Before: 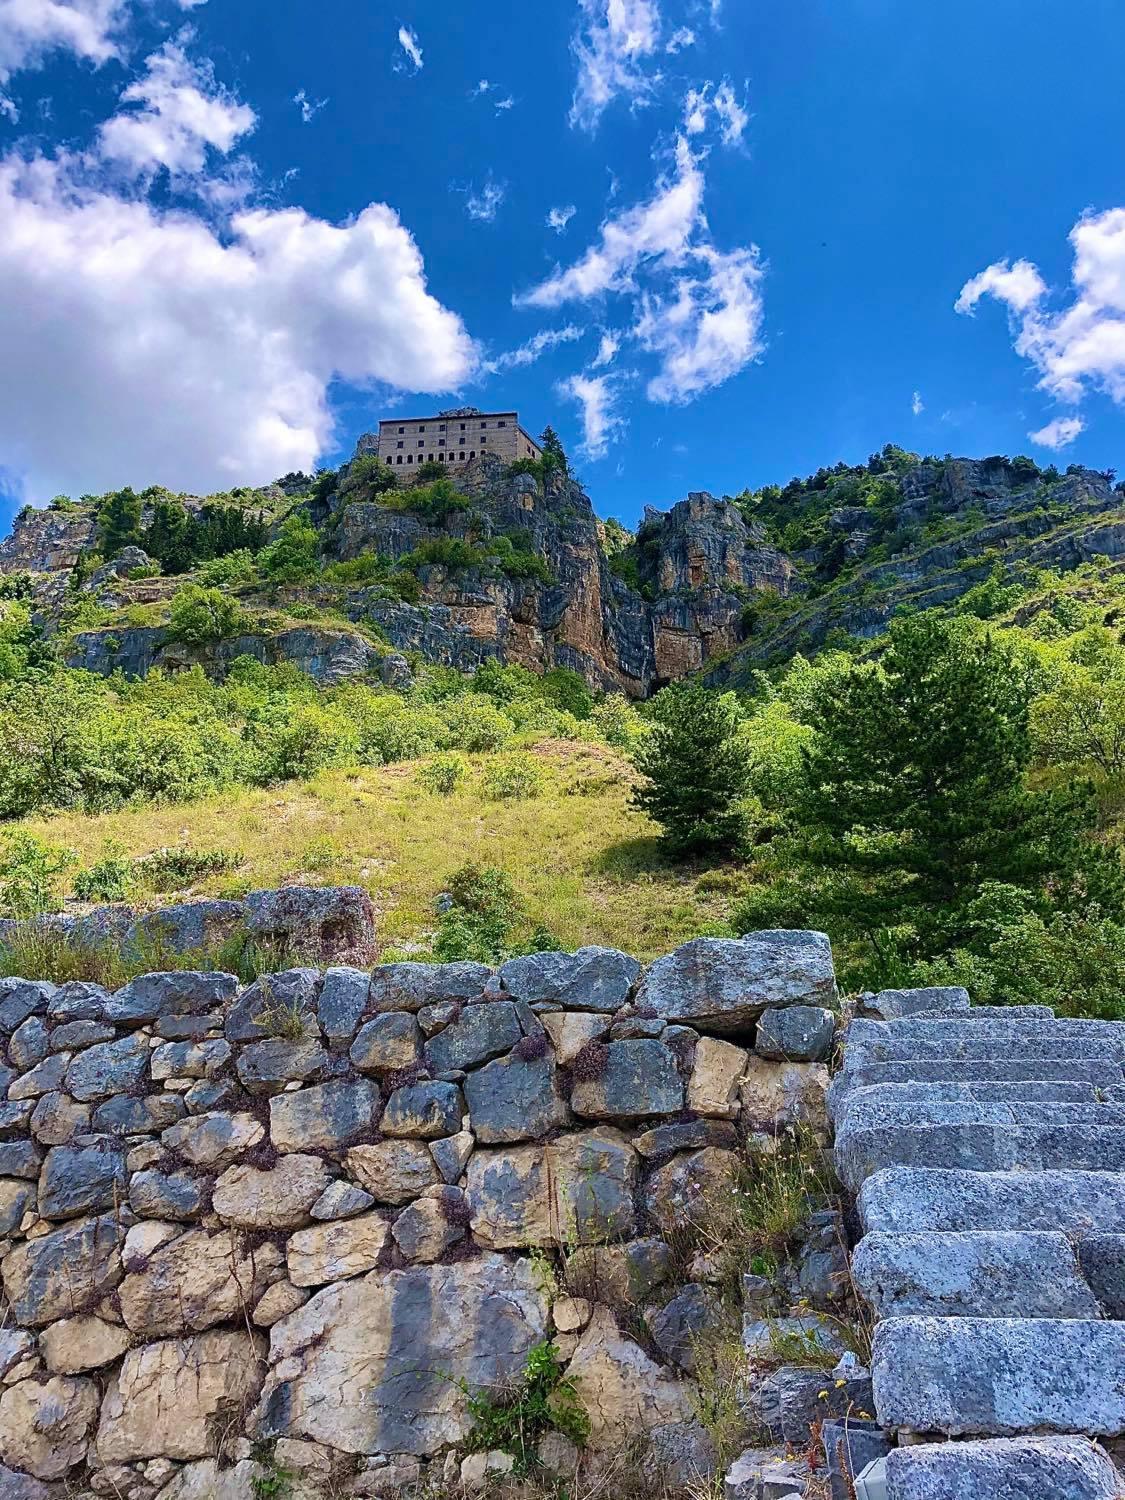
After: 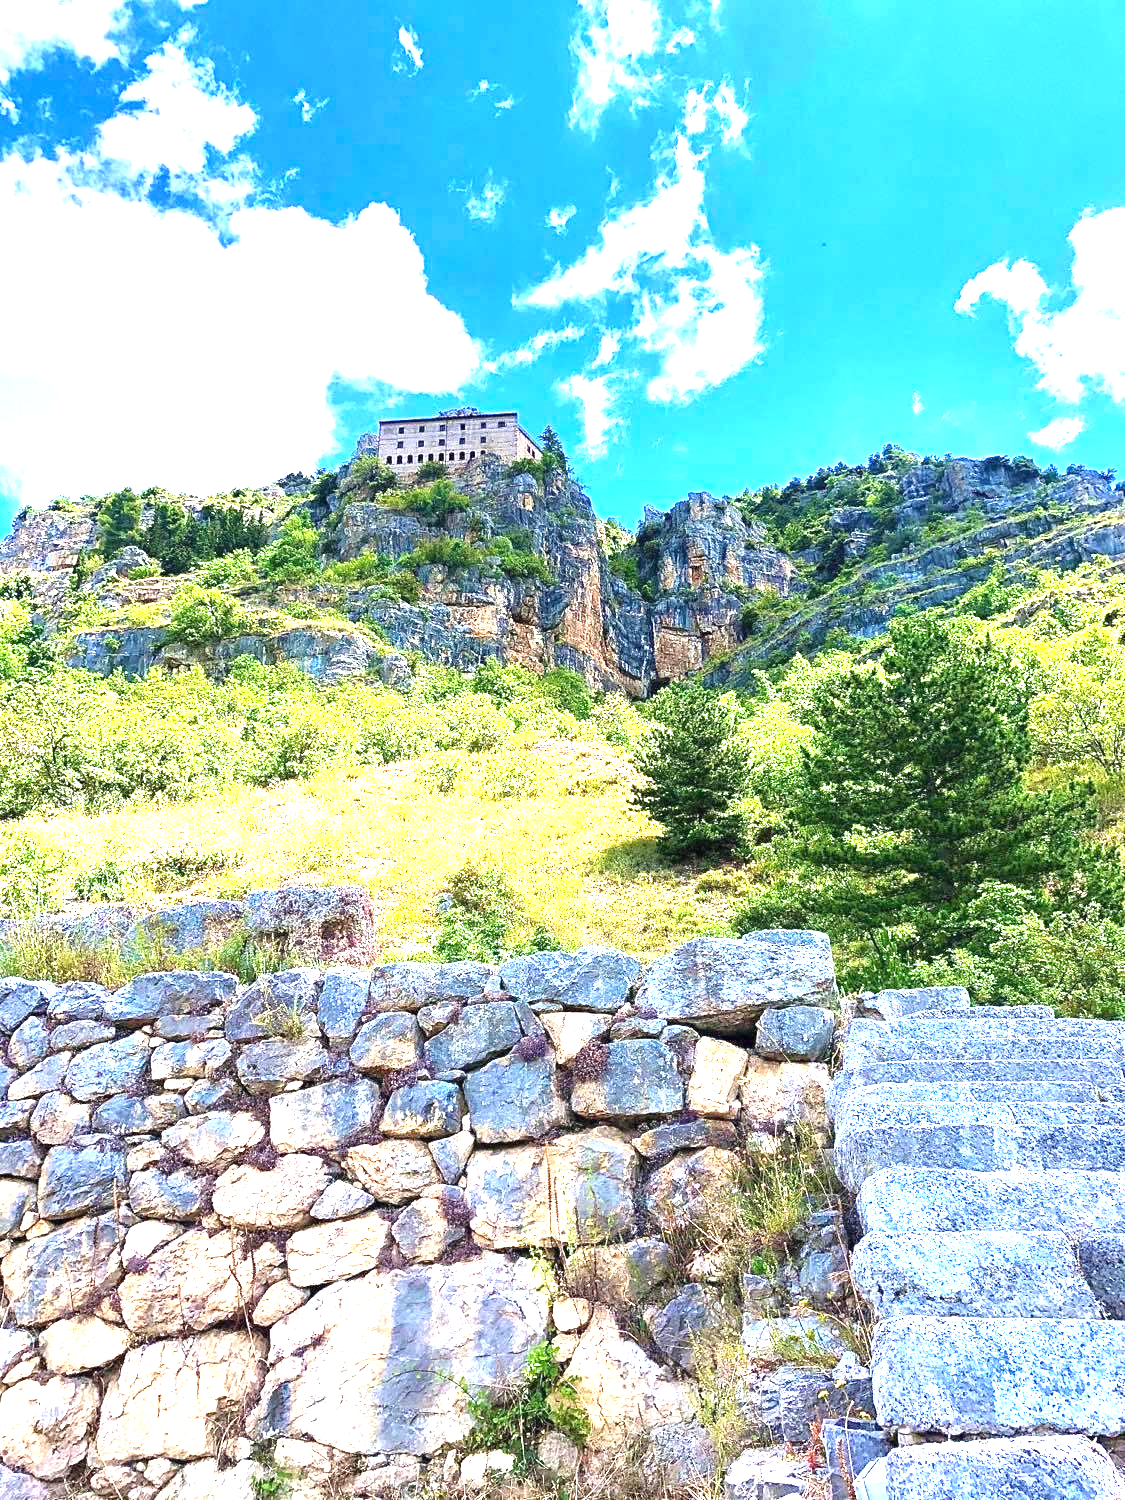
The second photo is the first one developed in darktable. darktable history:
exposure: black level correction 0, exposure 2.097 EV, compensate highlight preservation false
